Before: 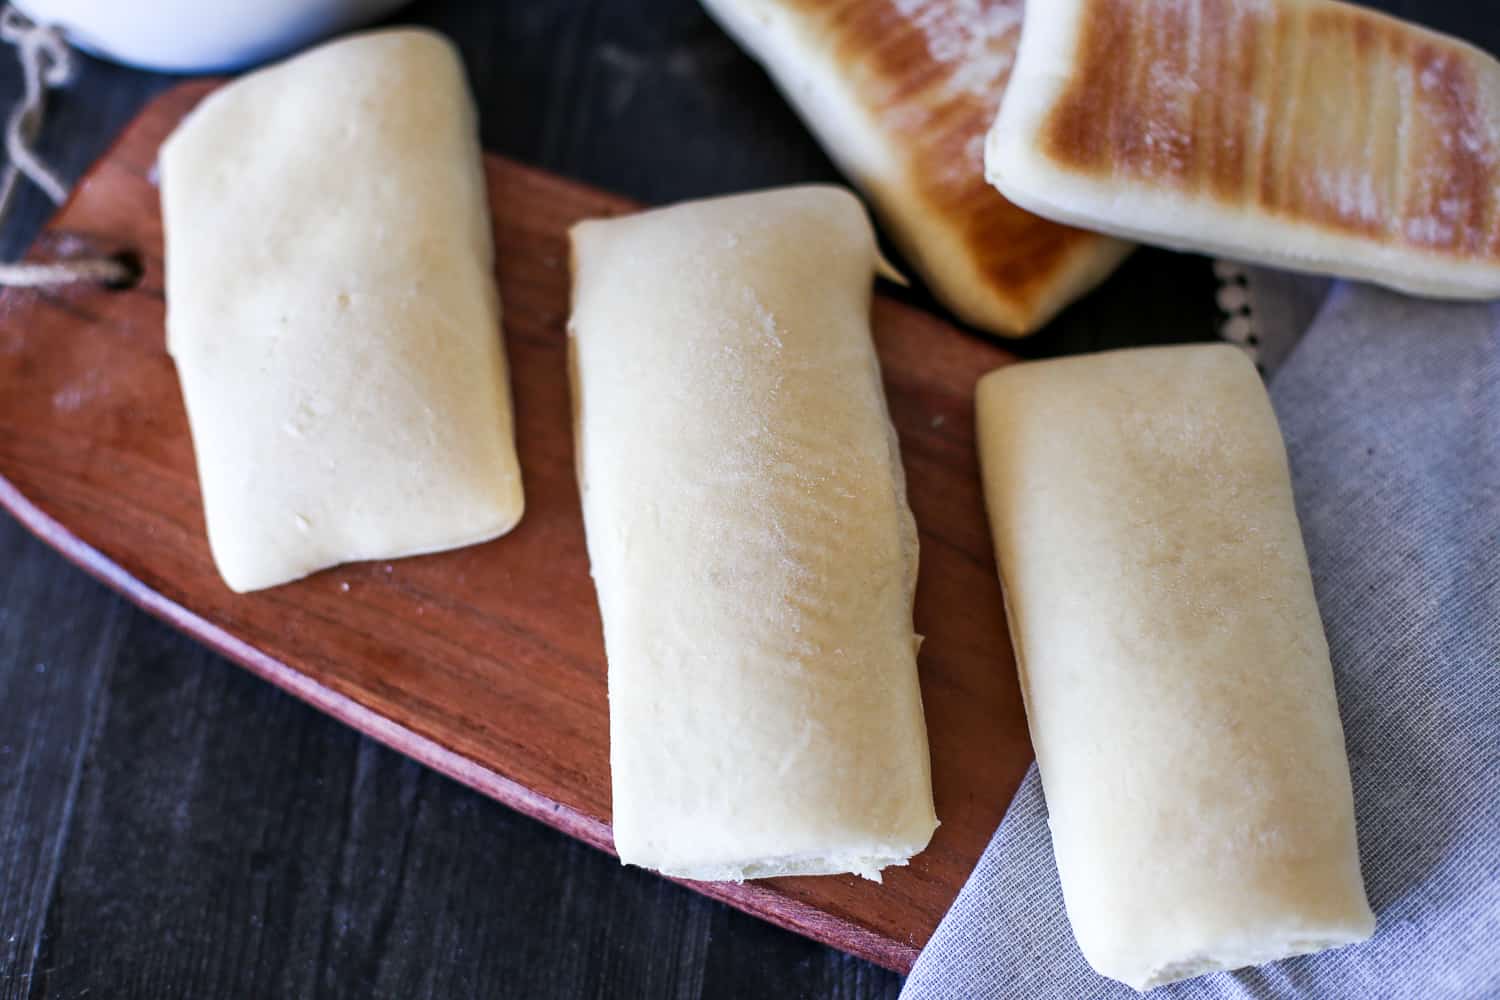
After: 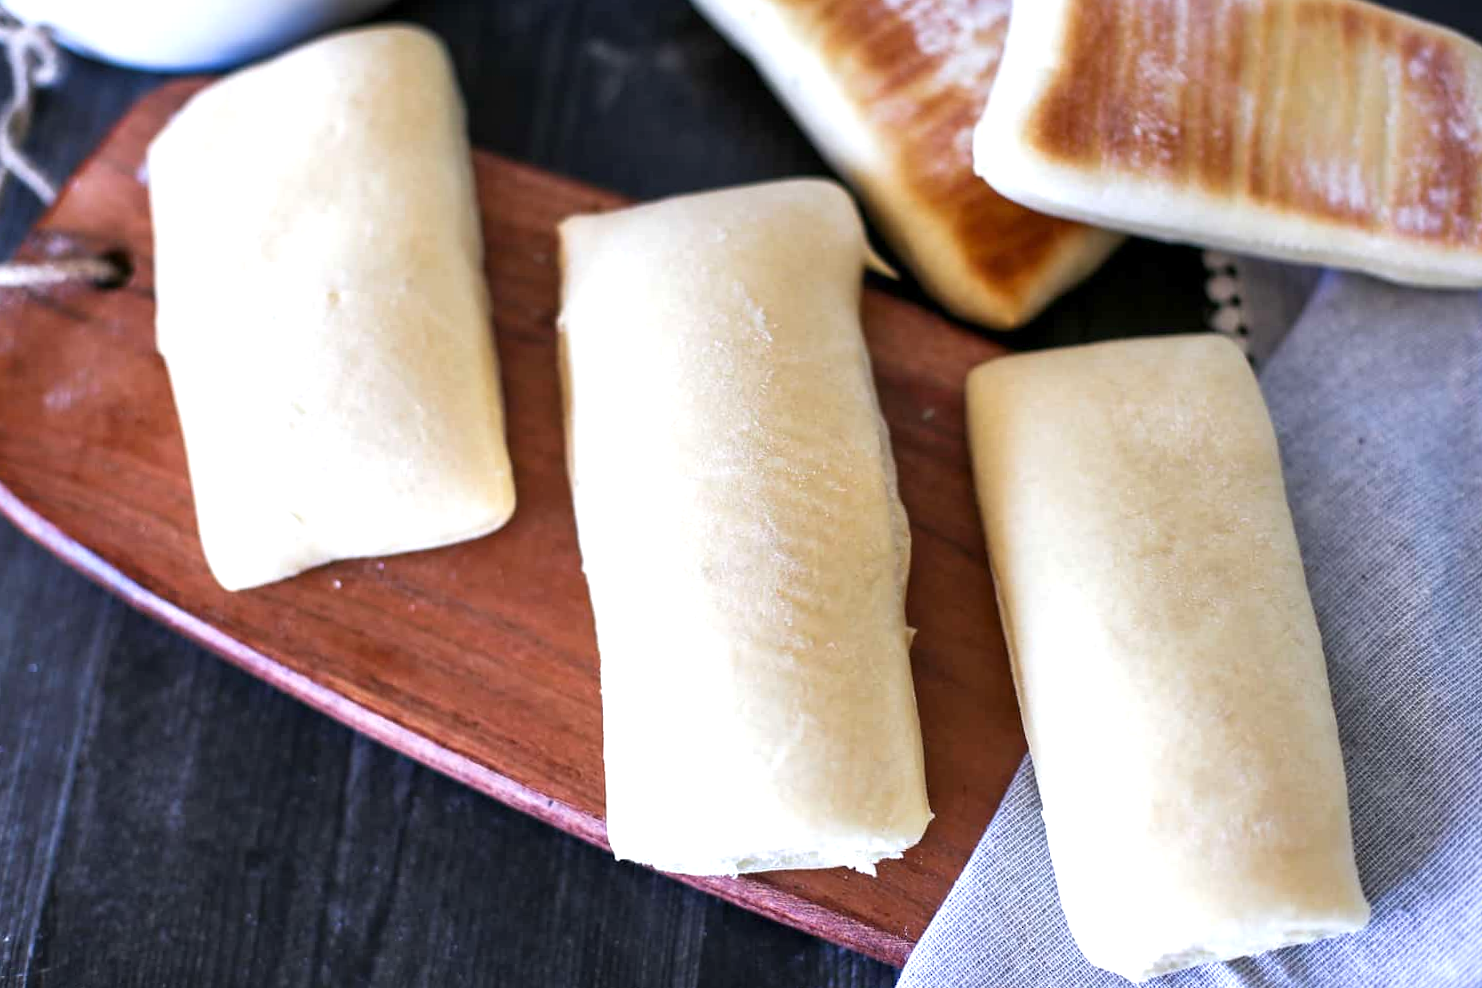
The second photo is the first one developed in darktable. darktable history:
exposure: exposure 0.574 EV, compensate highlight preservation false
rotate and perspective: rotation -0.45°, automatic cropping original format, crop left 0.008, crop right 0.992, crop top 0.012, crop bottom 0.988
base curve: exposure shift 0, preserve colors none
